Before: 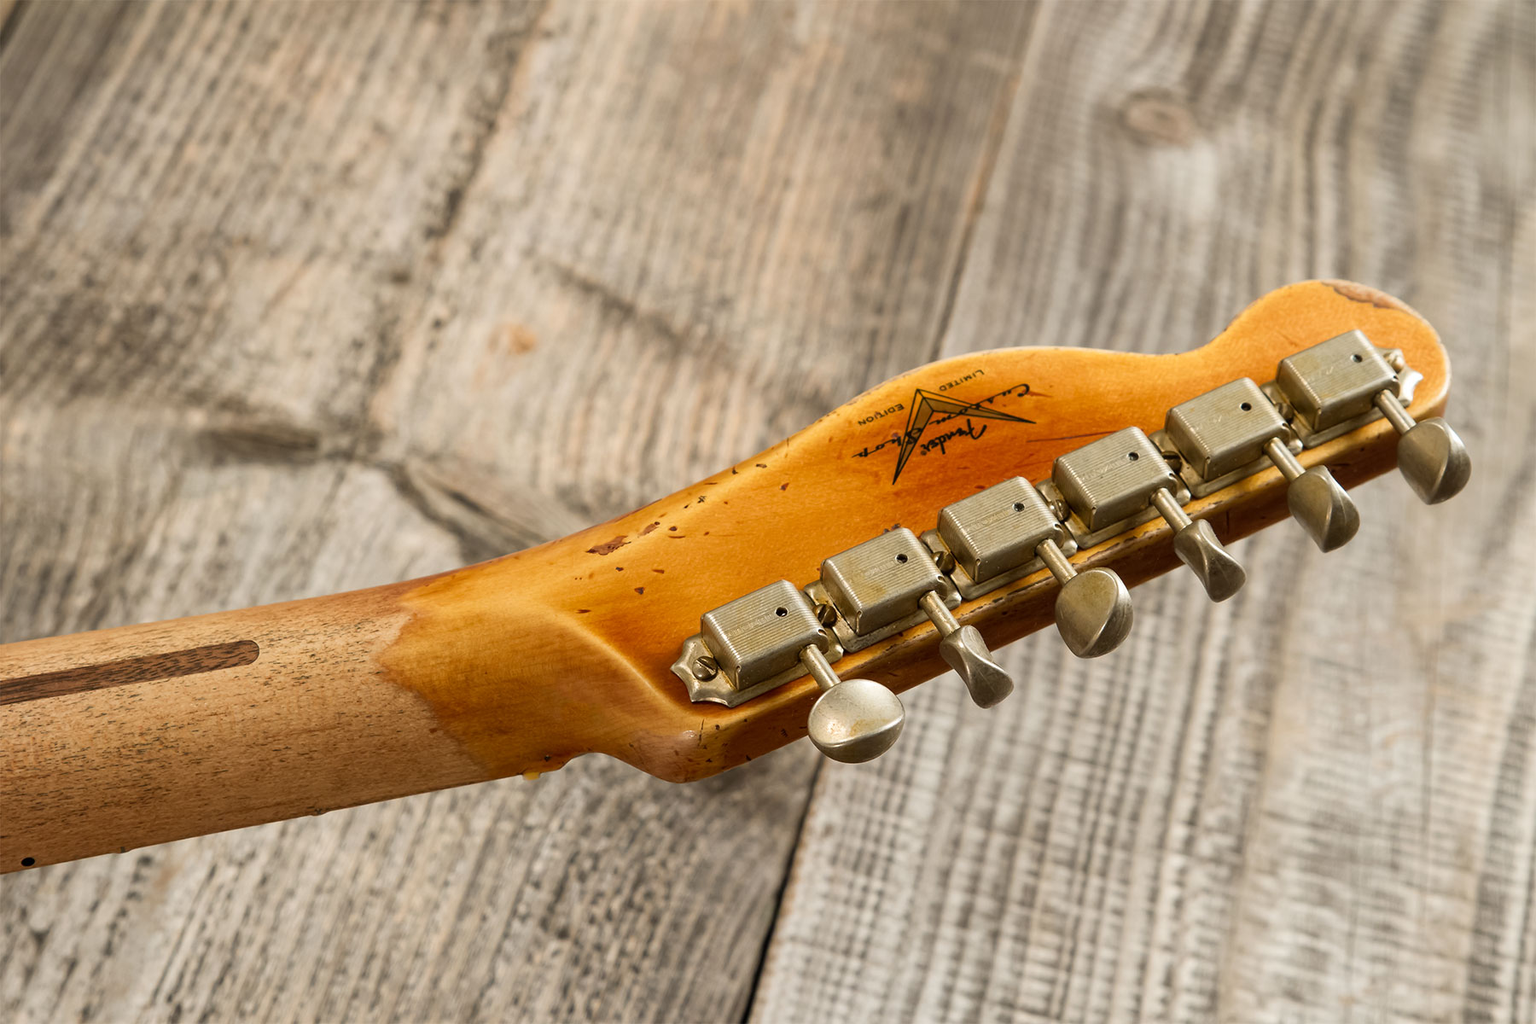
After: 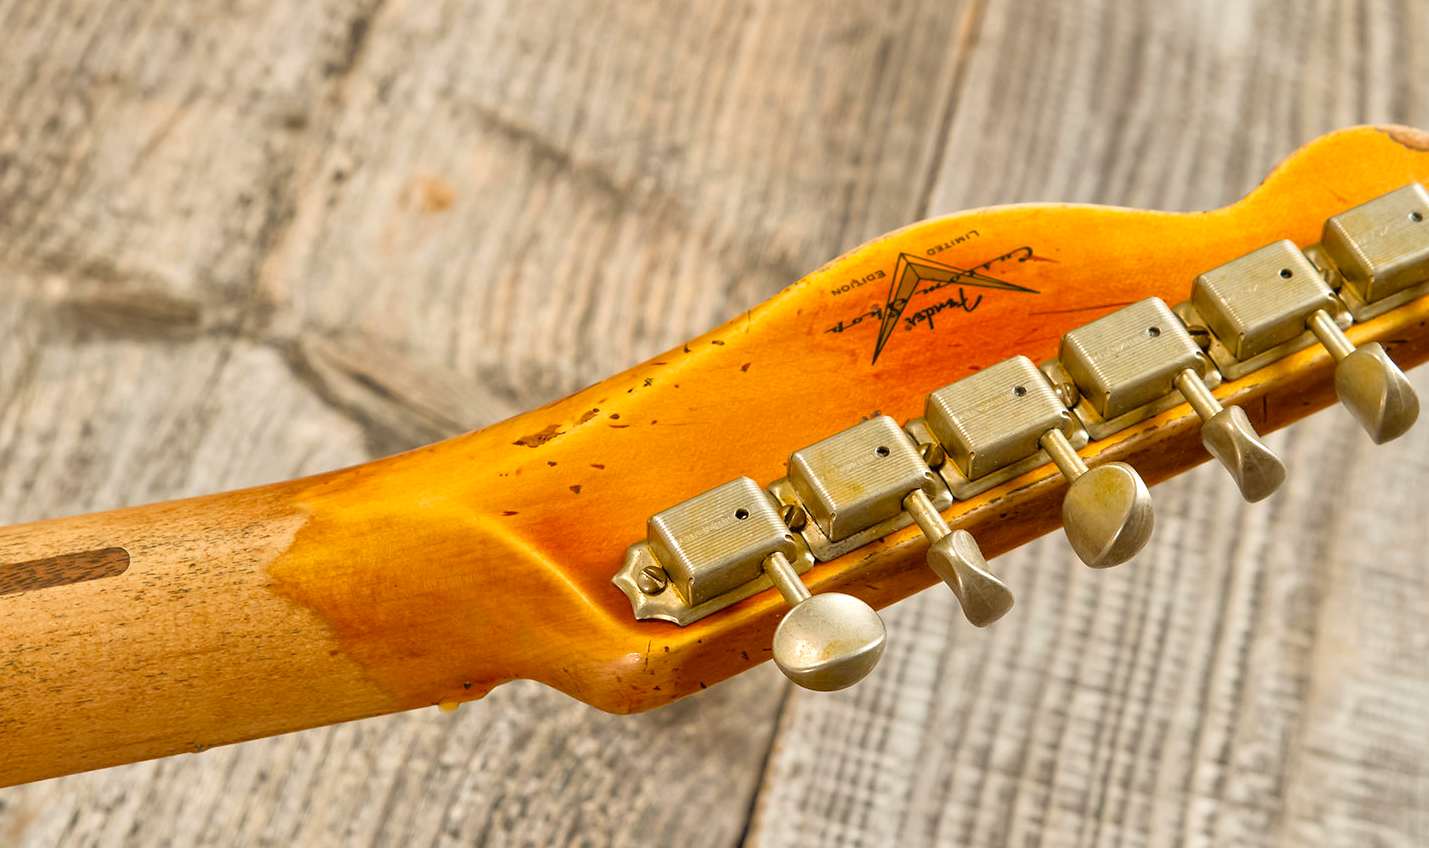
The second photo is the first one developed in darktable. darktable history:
crop: left 9.712%, top 16.928%, right 10.845%, bottom 12.332%
tone equalizer: -7 EV 0.15 EV, -6 EV 0.6 EV, -5 EV 1.15 EV, -4 EV 1.33 EV, -3 EV 1.15 EV, -2 EV 0.6 EV, -1 EV 0.15 EV, mask exposure compensation -0.5 EV
color balance: output saturation 120%
